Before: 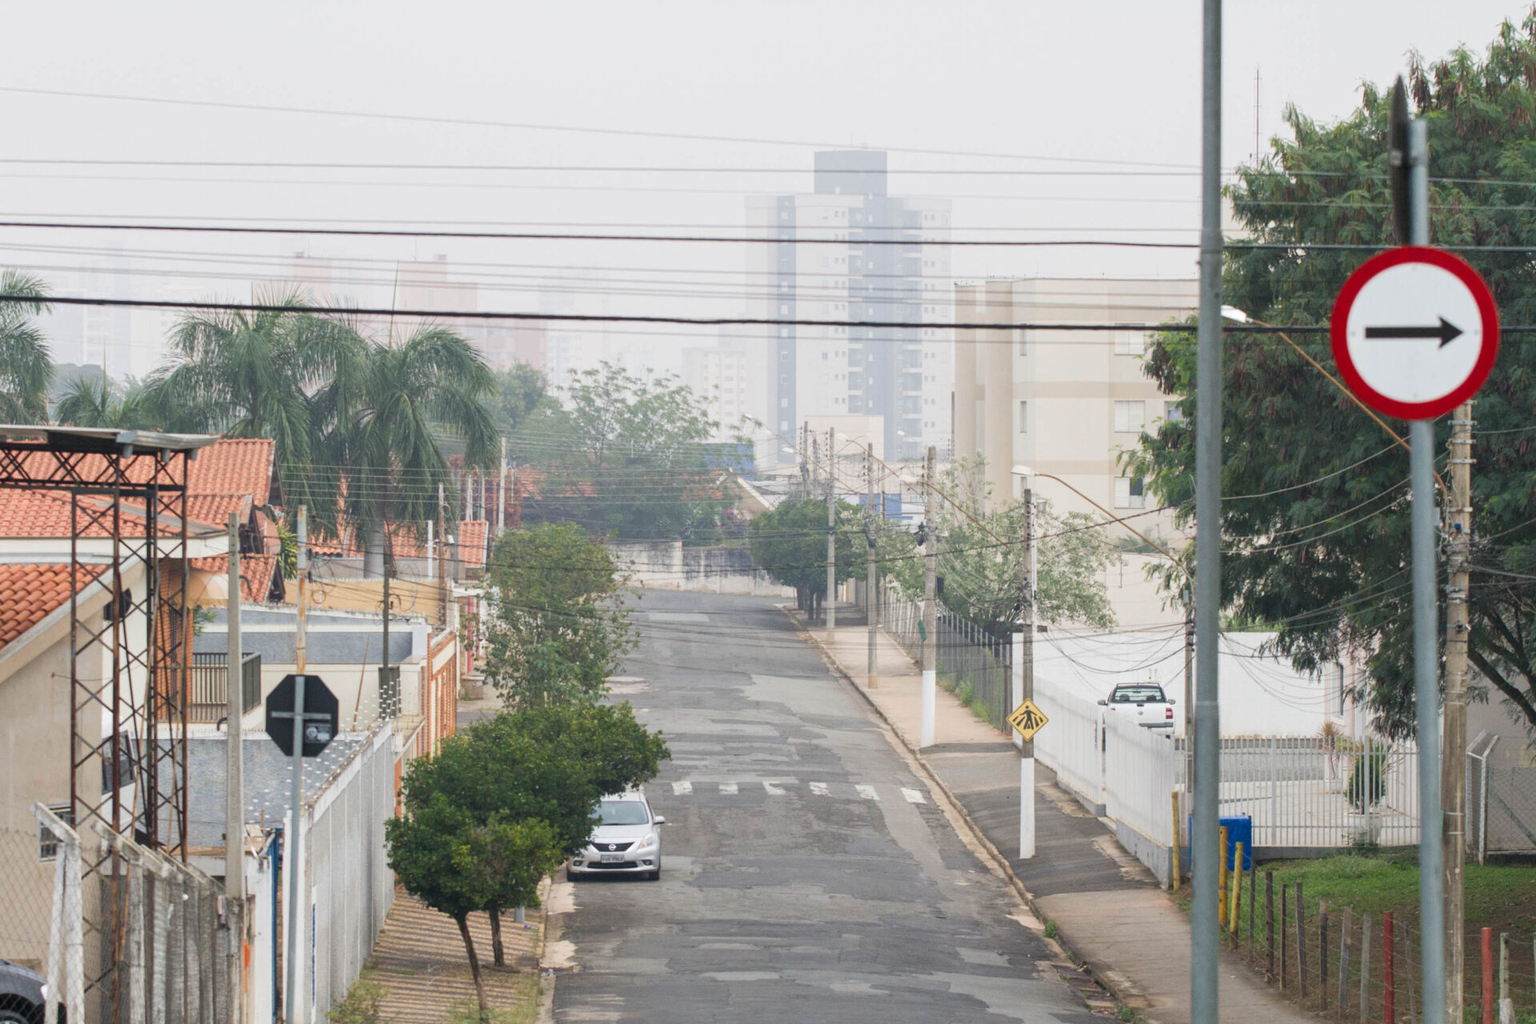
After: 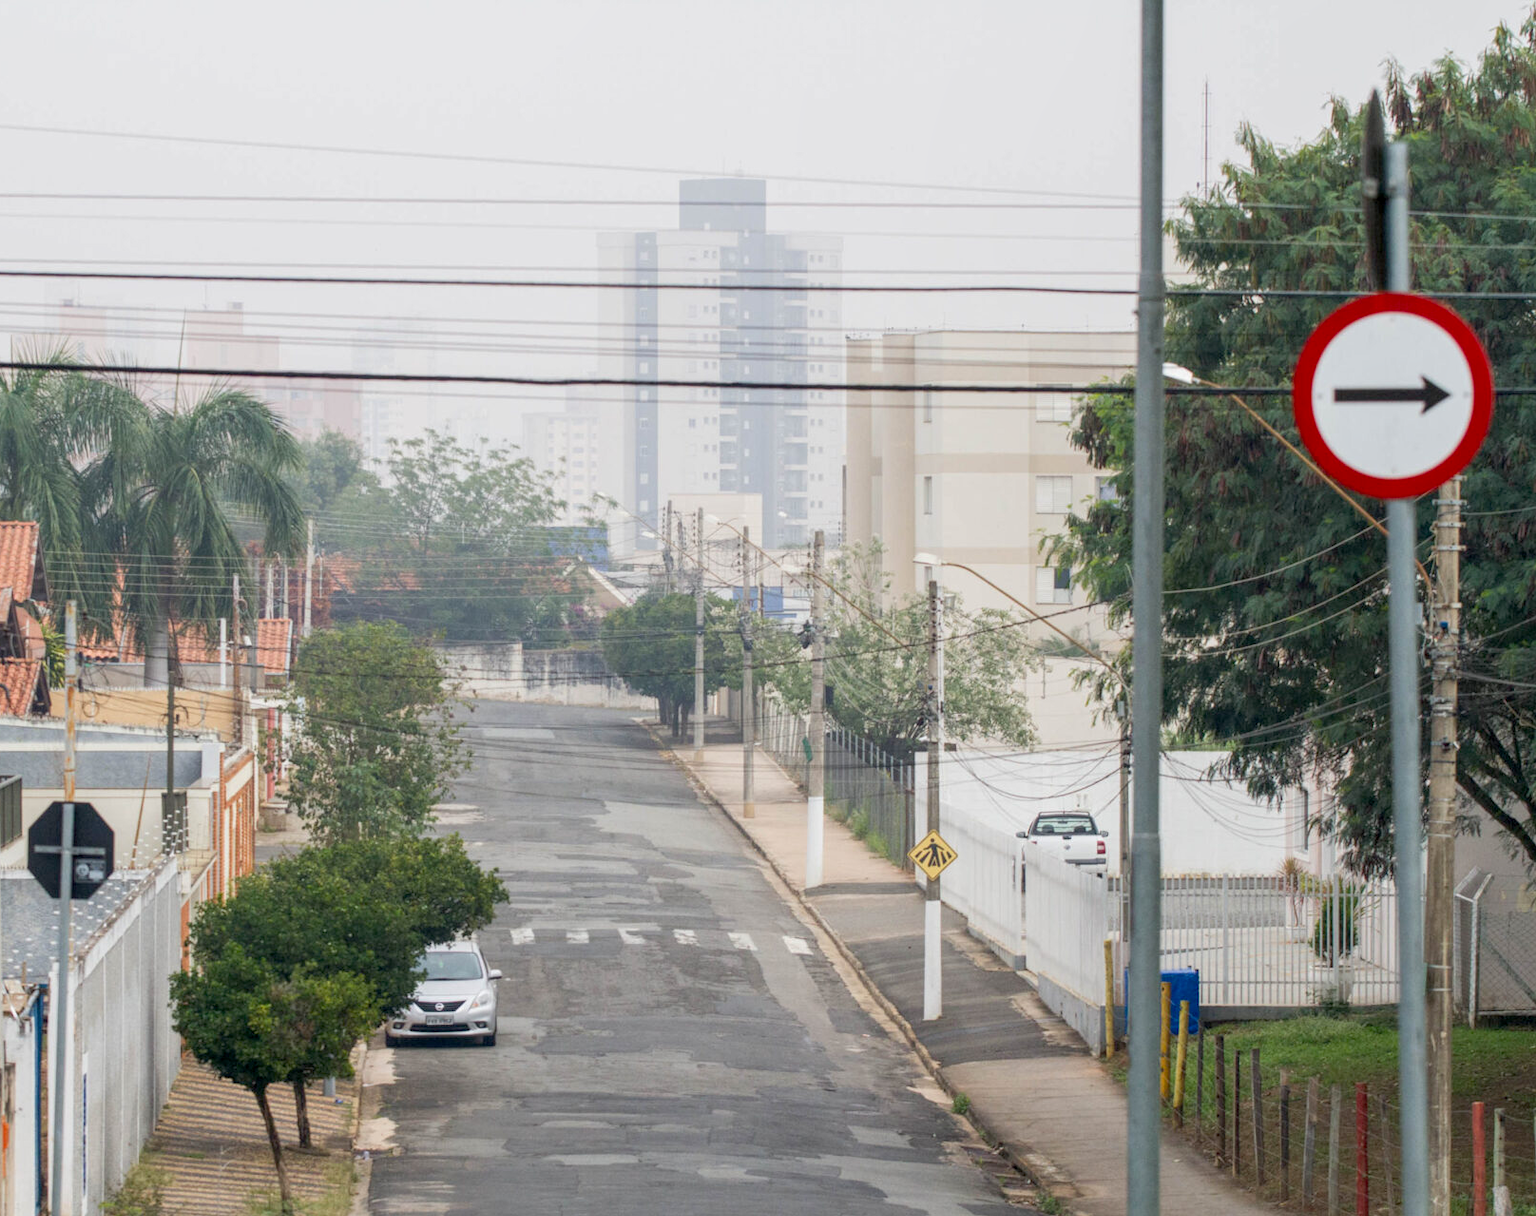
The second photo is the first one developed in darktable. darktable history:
crop: left 15.827%
local contrast: detail 110%
exposure: black level correction 0.013, compensate highlight preservation false
